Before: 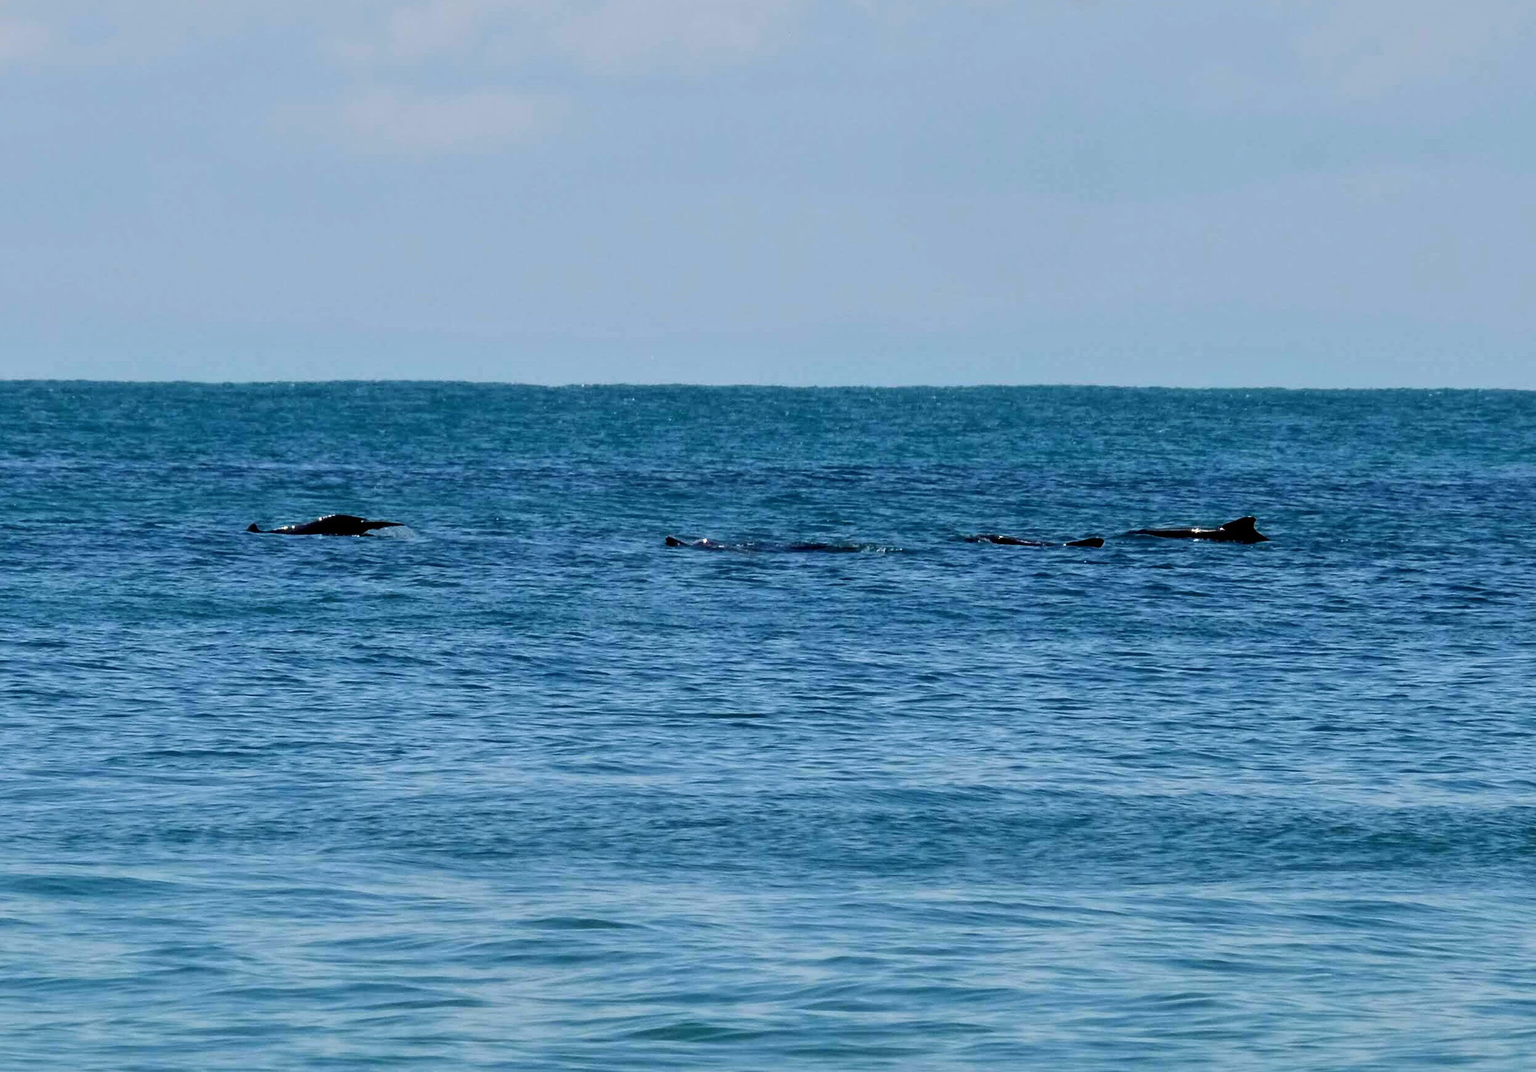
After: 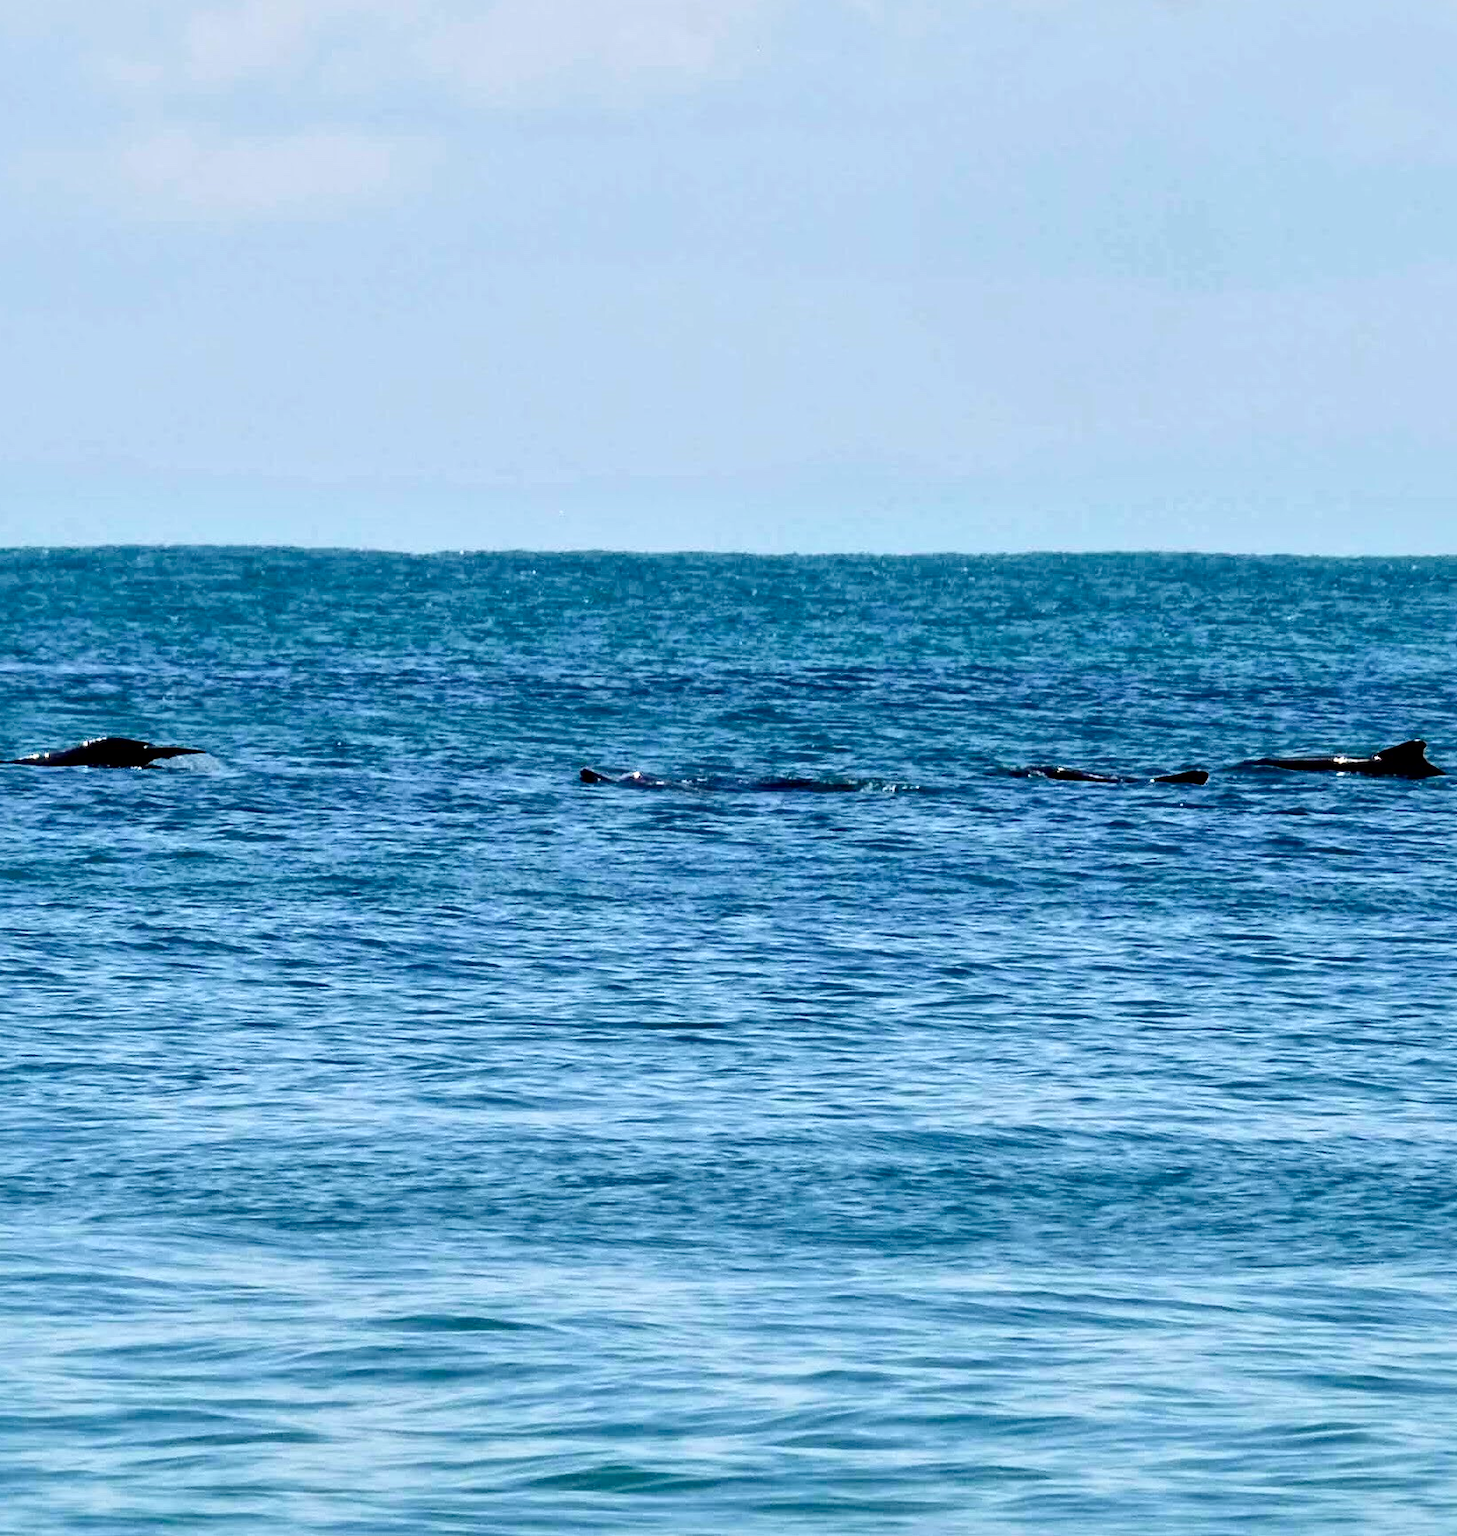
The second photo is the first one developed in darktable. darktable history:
color balance rgb: perceptual saturation grading › global saturation 2.355%, global vibrance 22.886%
local contrast: mode bilateral grid, contrast 21, coarseness 50, detail 132%, midtone range 0.2
contrast brightness saturation: contrast 0.145, brightness 0.041
crop: left 16.995%, right 16.755%
tone curve: curves: ch0 [(0, 0) (0.389, 0.458) (0.745, 0.82) (0.849, 0.917) (0.919, 0.969) (1, 1)]; ch1 [(0, 0) (0.437, 0.404) (0.5, 0.5) (0.529, 0.55) (0.58, 0.6) (0.616, 0.649) (1, 1)]; ch2 [(0, 0) (0.442, 0.428) (0.5, 0.5) (0.525, 0.543) (0.585, 0.62) (1, 1)], preserve colors none
